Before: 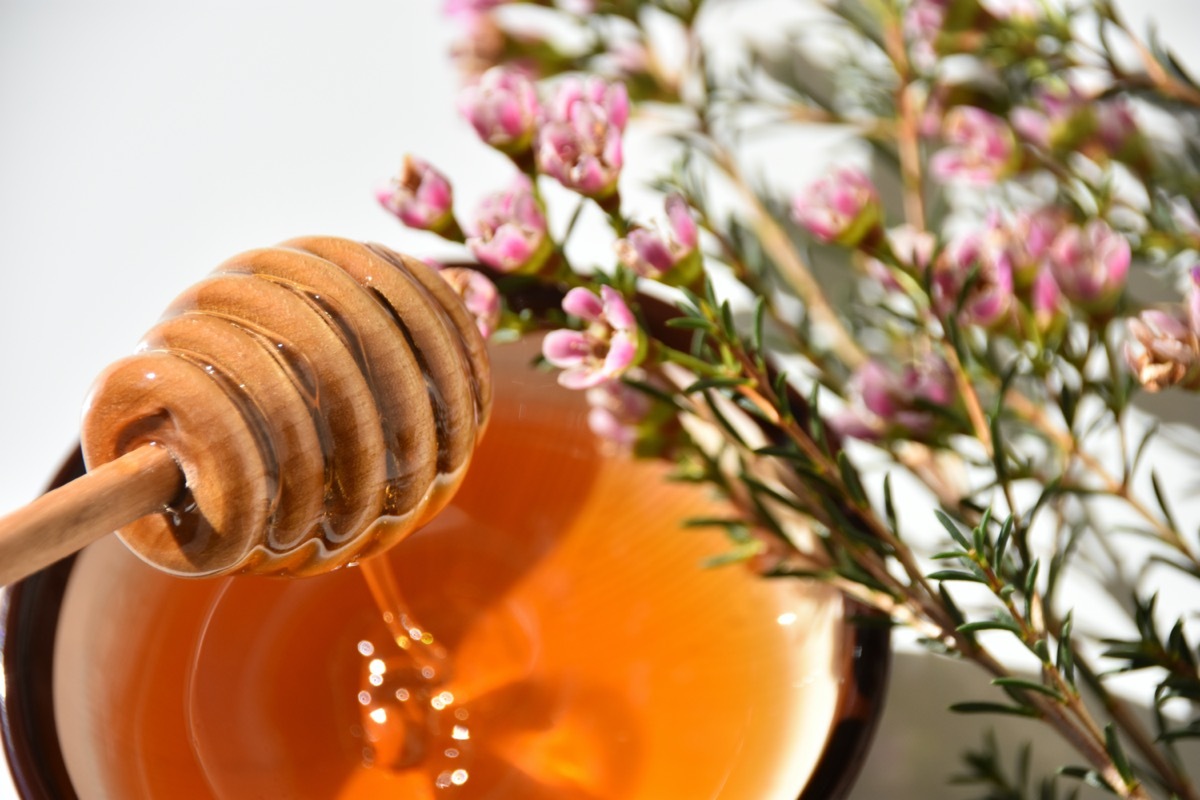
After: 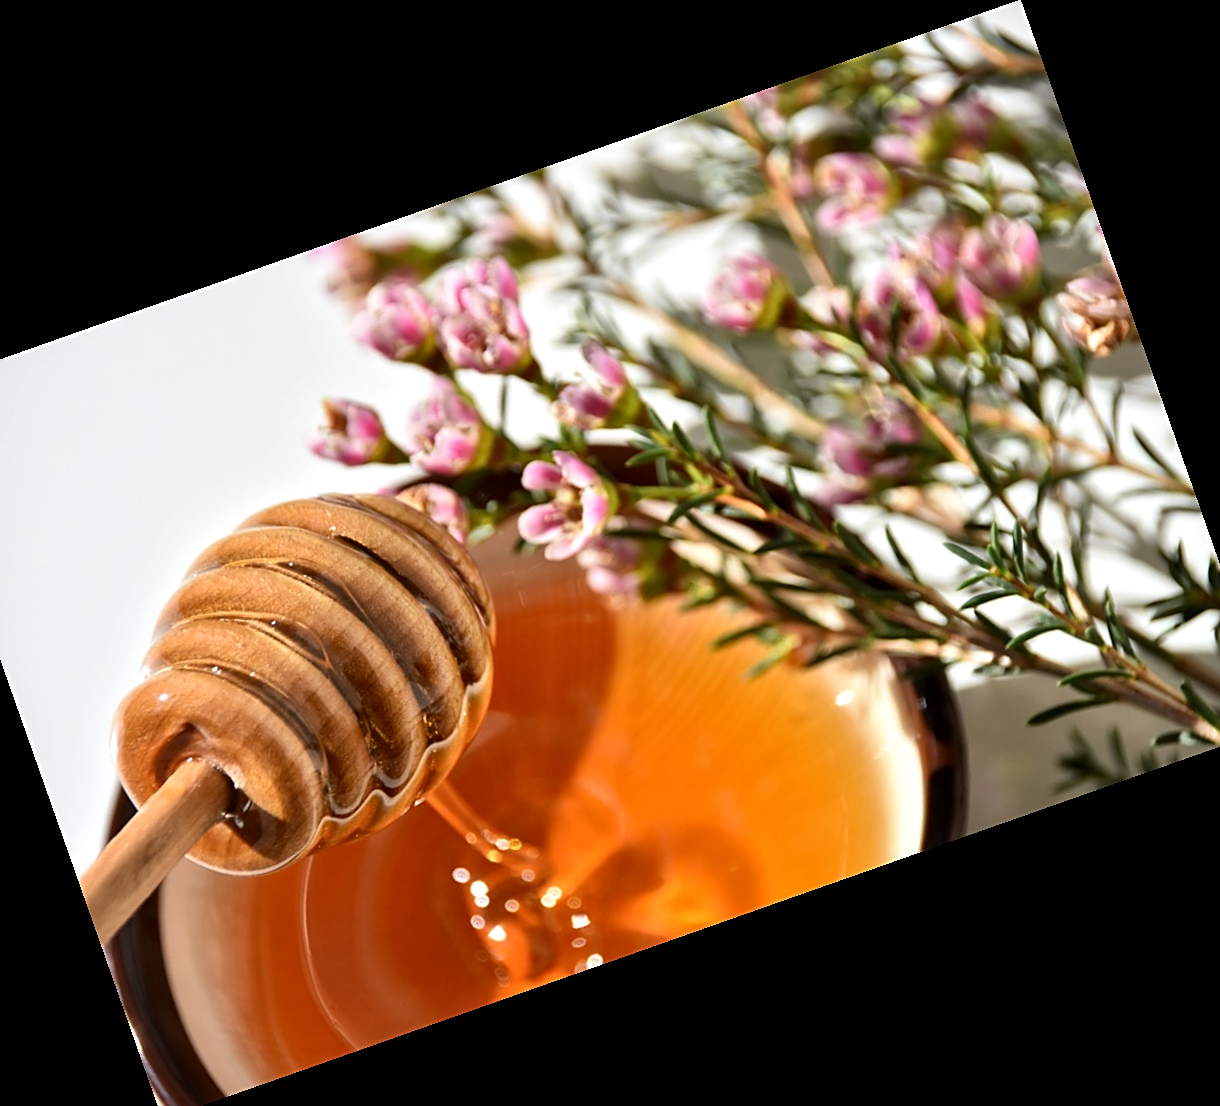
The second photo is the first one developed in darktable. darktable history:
crop and rotate: angle 19.43°, left 6.812%, right 4.125%, bottom 1.087%
sharpen: on, module defaults
rotate and perspective: rotation -1.42°, crop left 0.016, crop right 0.984, crop top 0.035, crop bottom 0.965
local contrast: mode bilateral grid, contrast 20, coarseness 20, detail 150%, midtone range 0.2
exposure: compensate highlight preservation false
